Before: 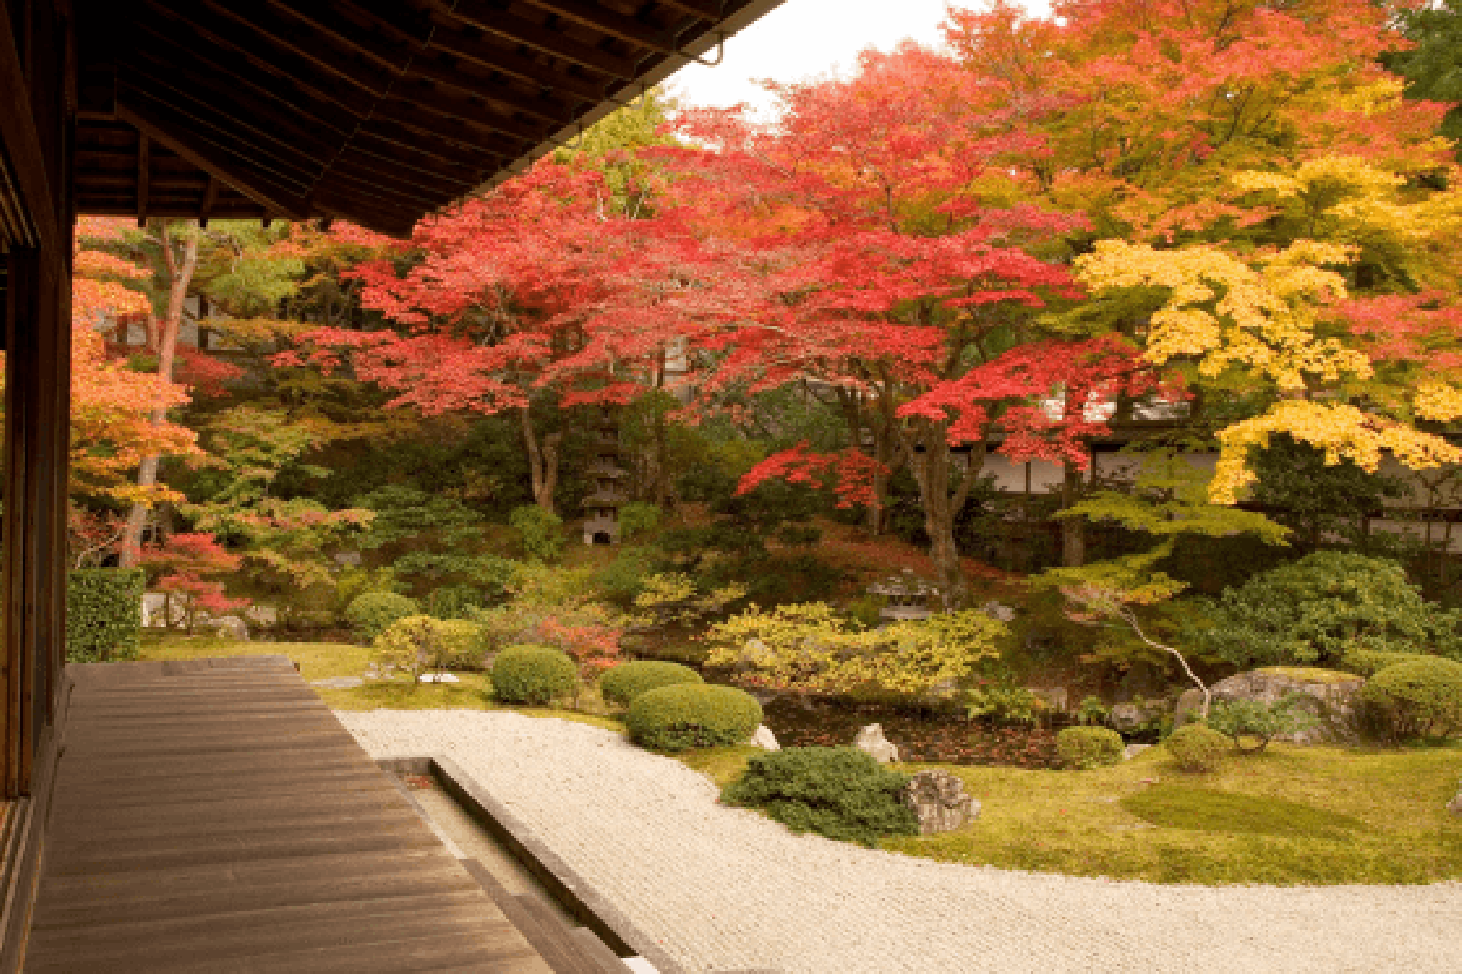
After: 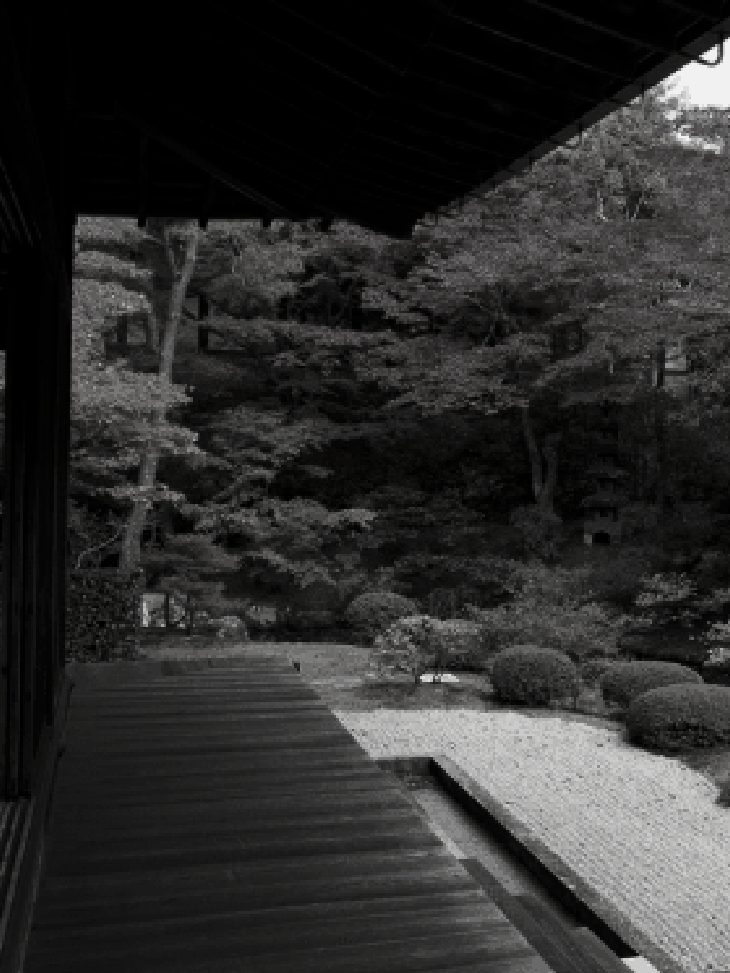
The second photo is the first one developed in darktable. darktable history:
contrast brightness saturation: contrast -0.037, brightness -0.59, saturation -0.988
crop and rotate: left 0.034%, top 0%, right 49.99%
